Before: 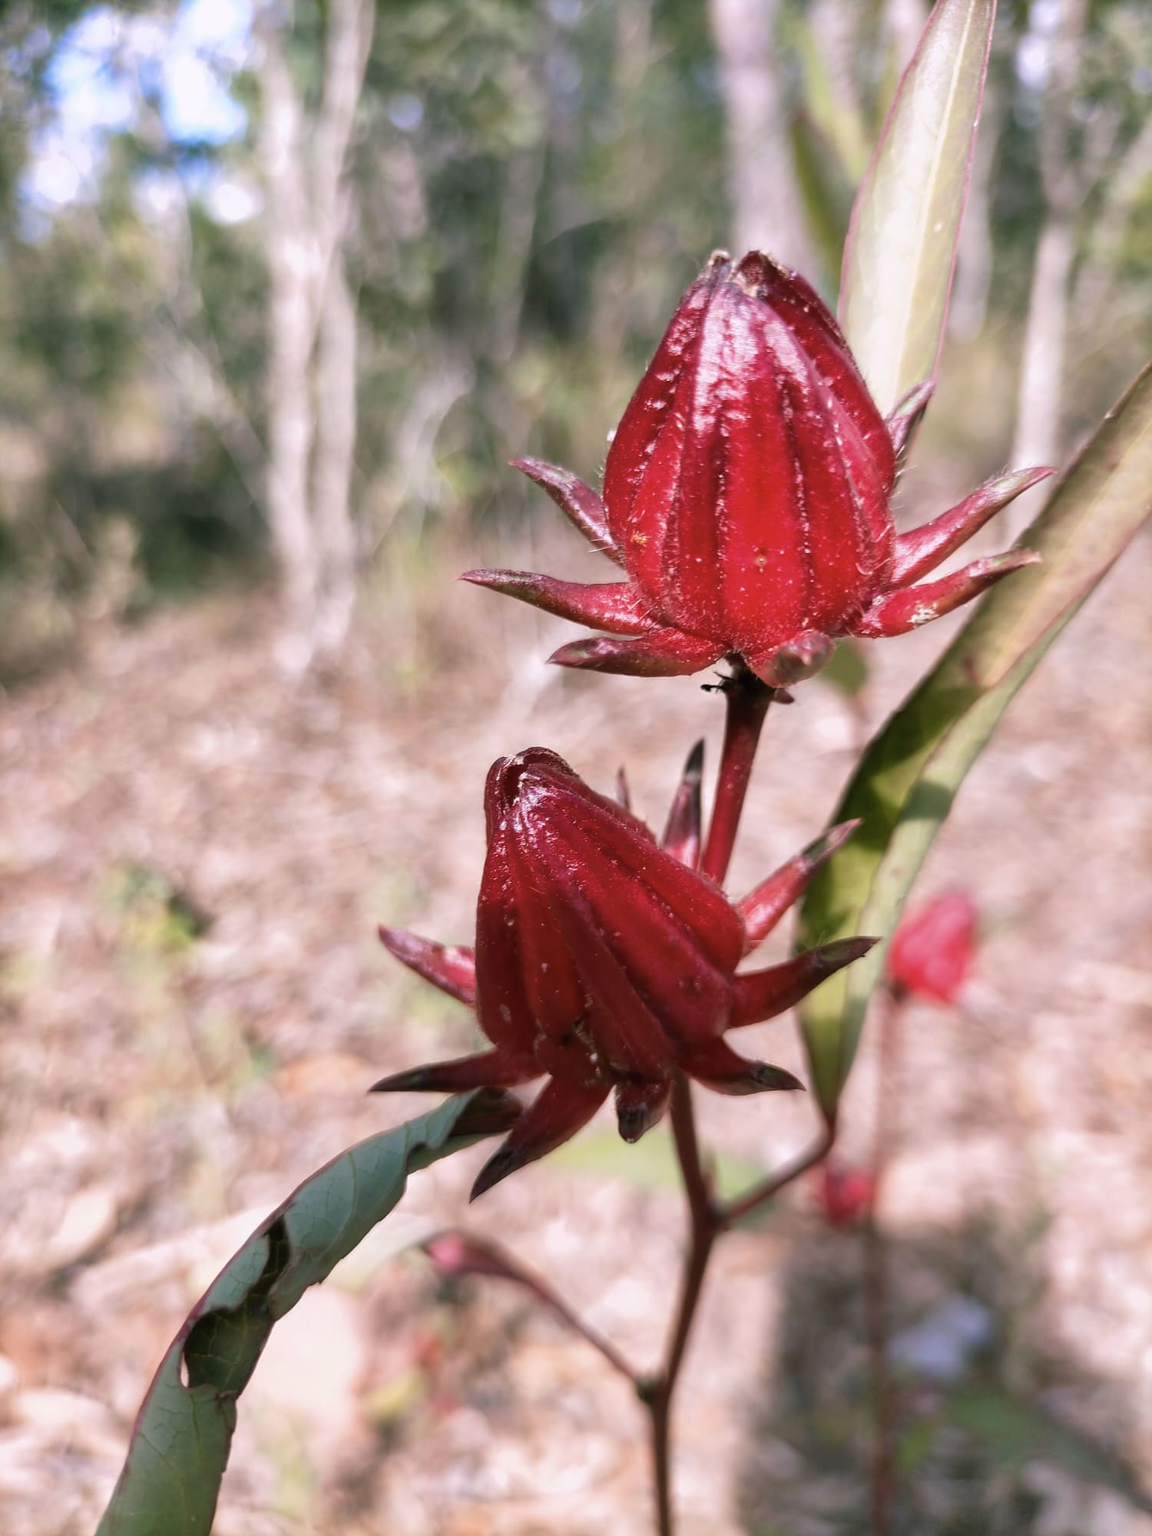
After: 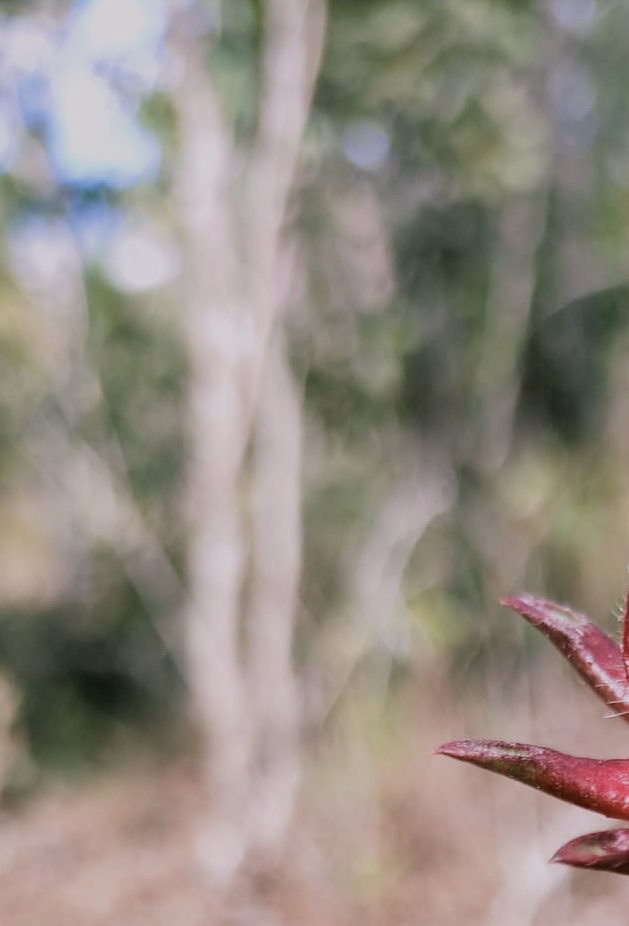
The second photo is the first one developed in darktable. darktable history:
crop and rotate: left 10.817%, top 0.062%, right 47.194%, bottom 53.626%
filmic rgb: black relative exposure -7.65 EV, white relative exposure 4.56 EV, hardness 3.61
